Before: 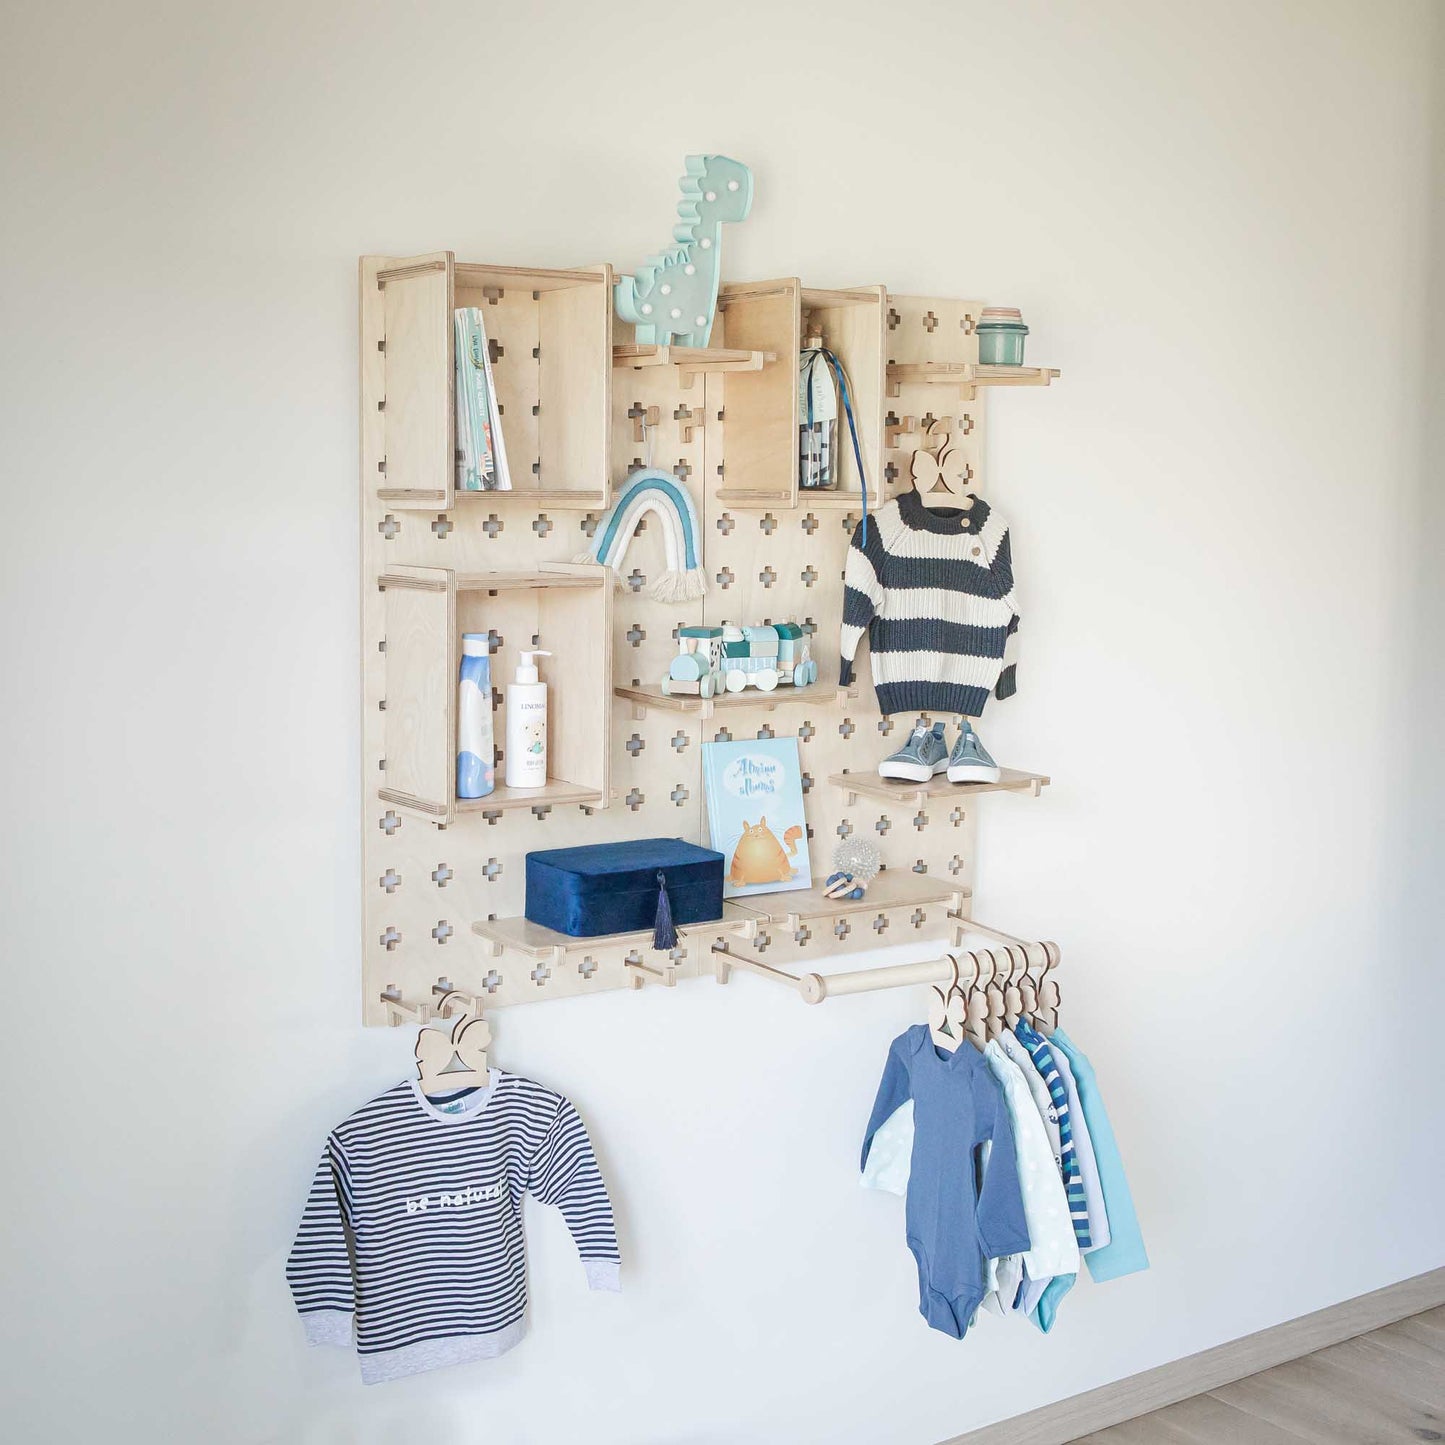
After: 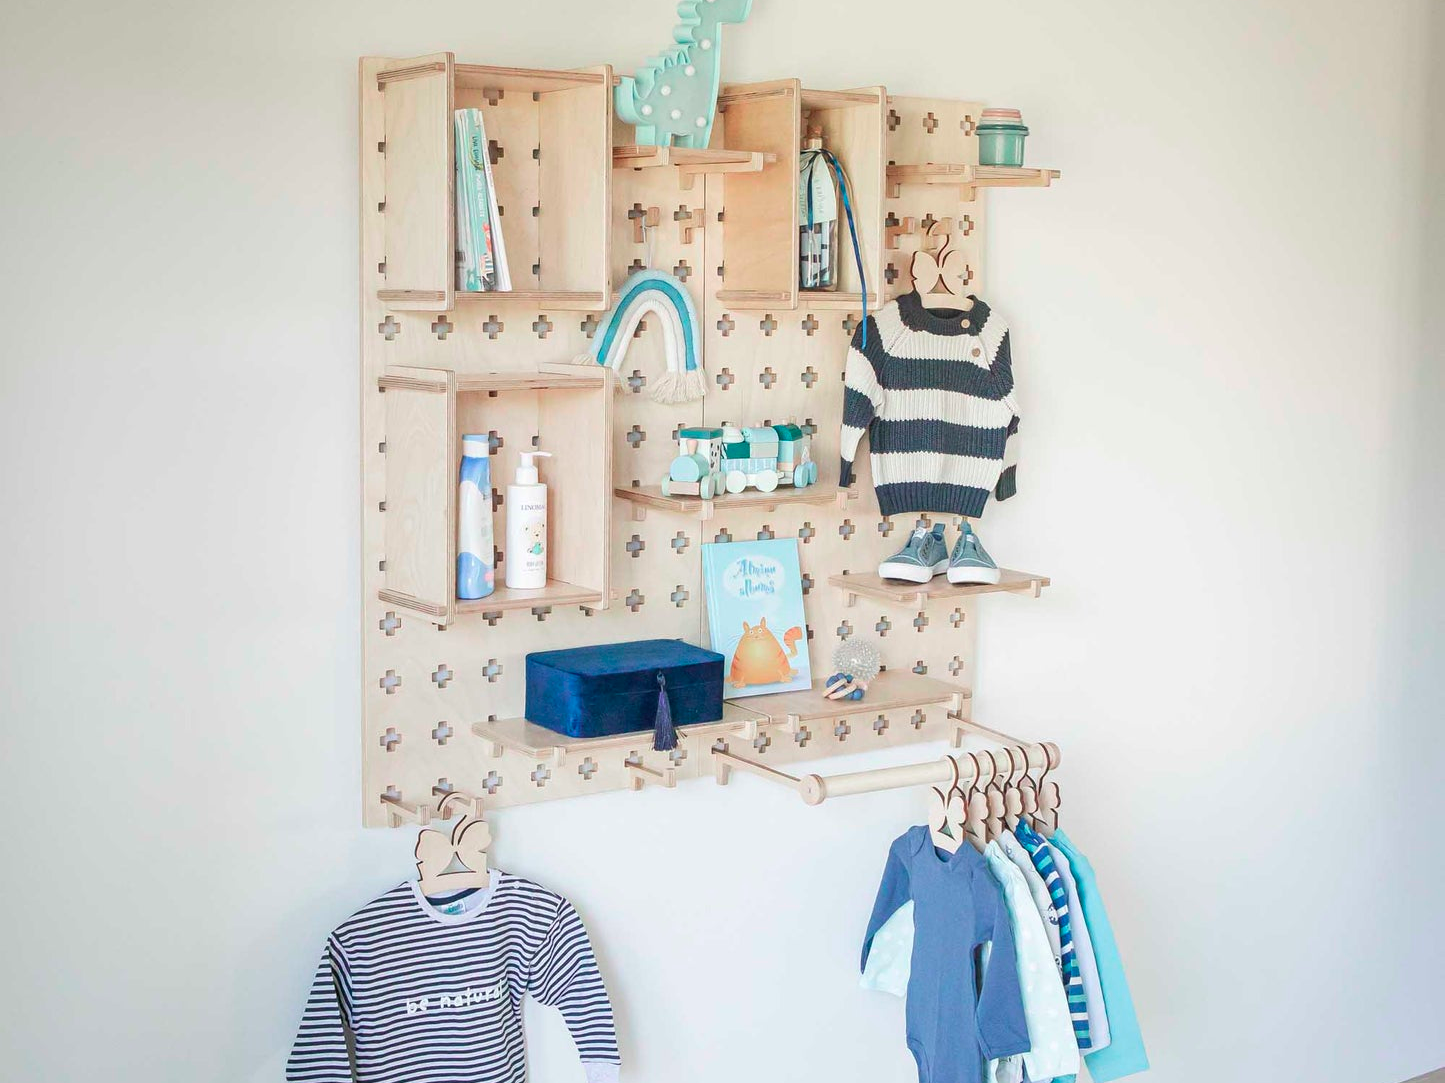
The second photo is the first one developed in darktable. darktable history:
crop: top 13.819%, bottom 11.169%
color contrast: green-magenta contrast 1.73, blue-yellow contrast 1.15
